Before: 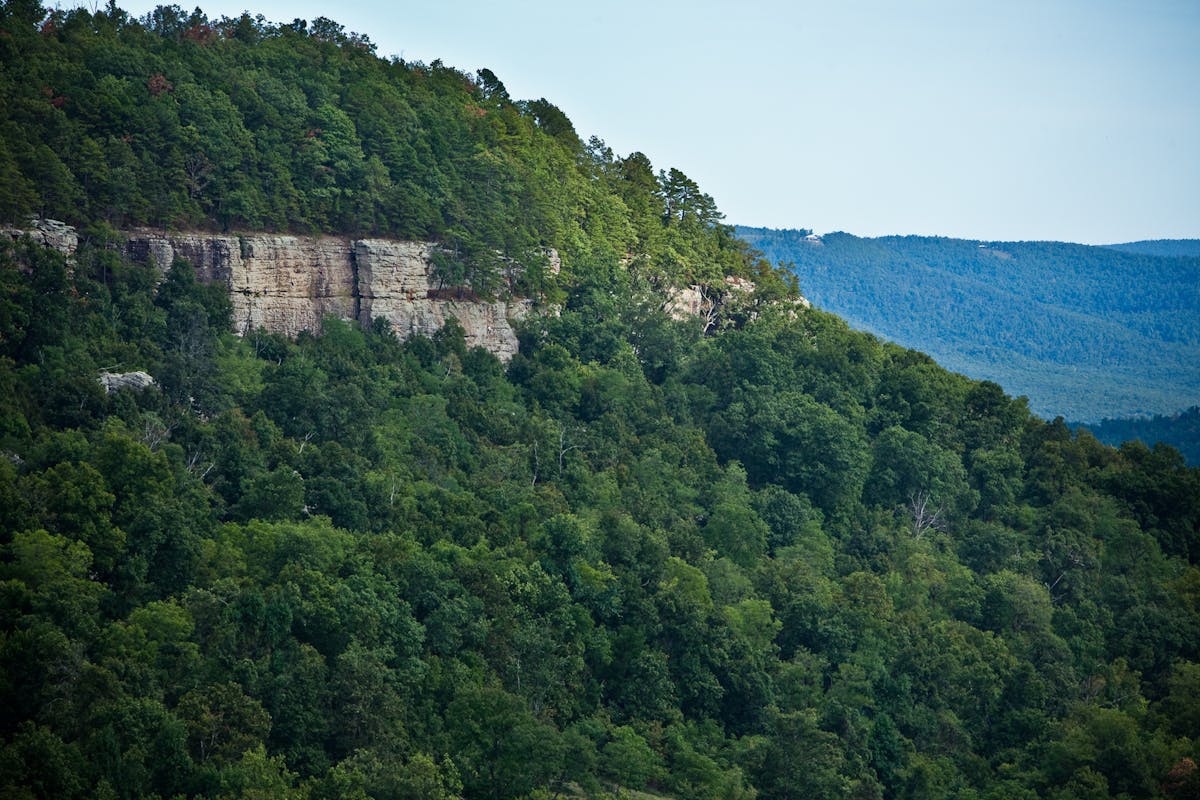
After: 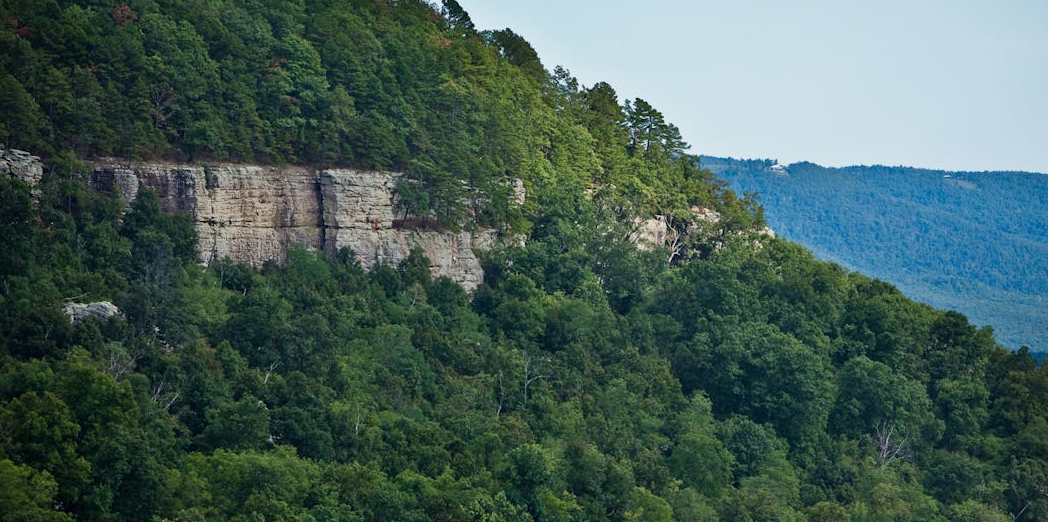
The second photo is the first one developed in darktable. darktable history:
crop: left 2.996%, top 8.841%, right 9.666%, bottom 25.895%
exposure: exposure -0.154 EV, compensate highlight preservation false
